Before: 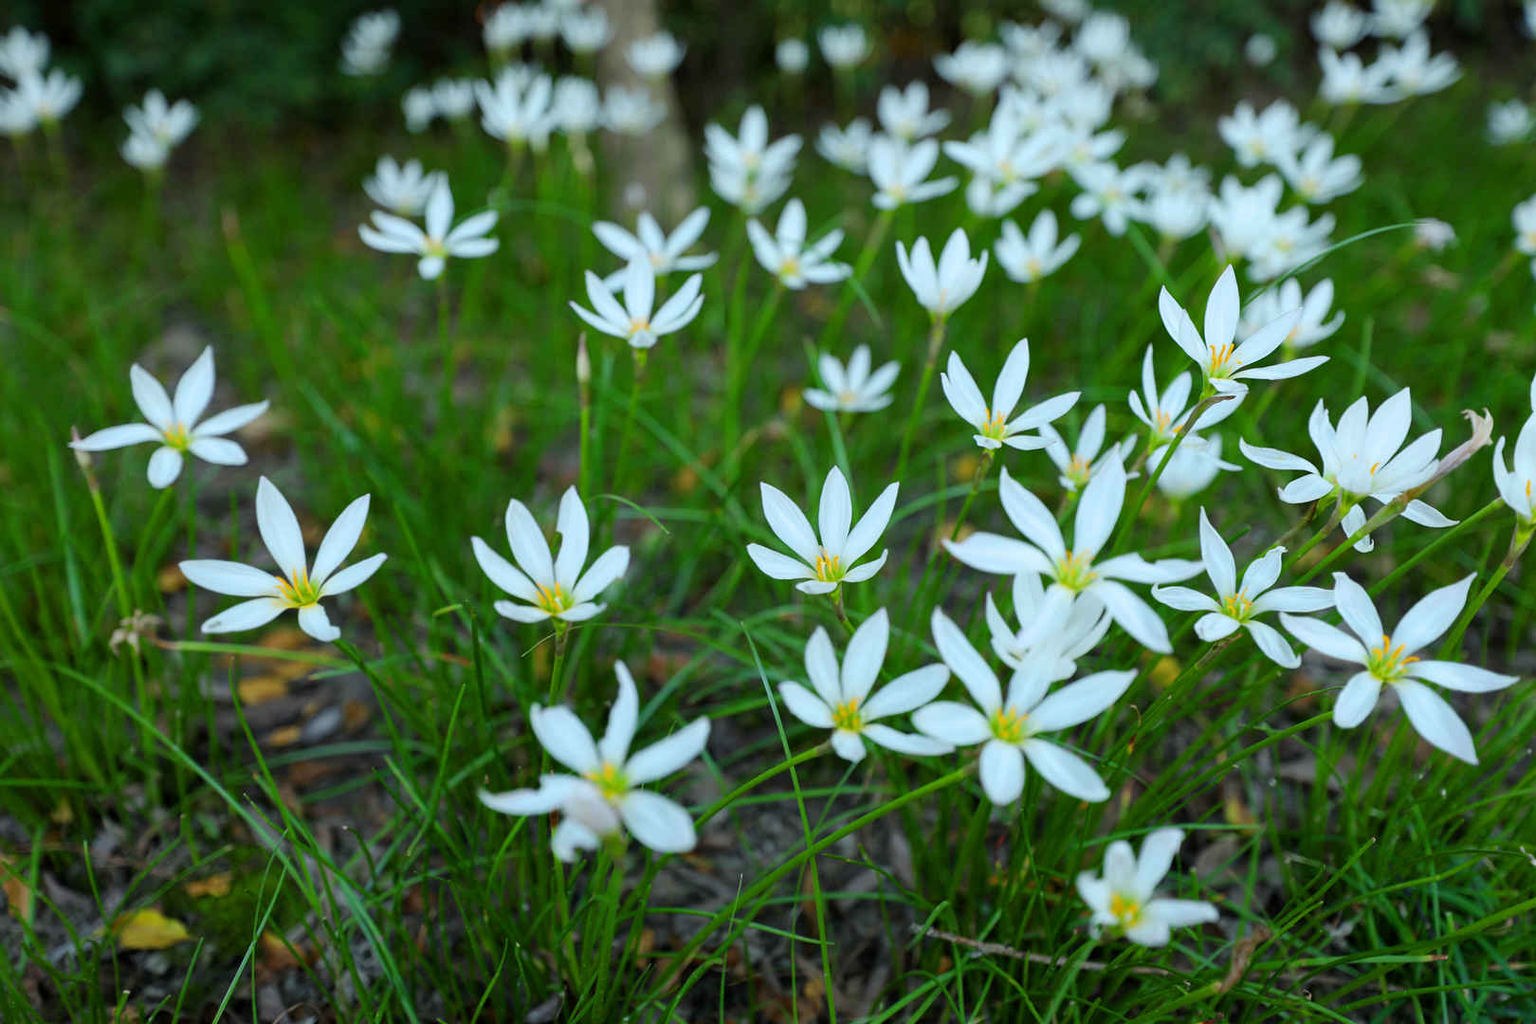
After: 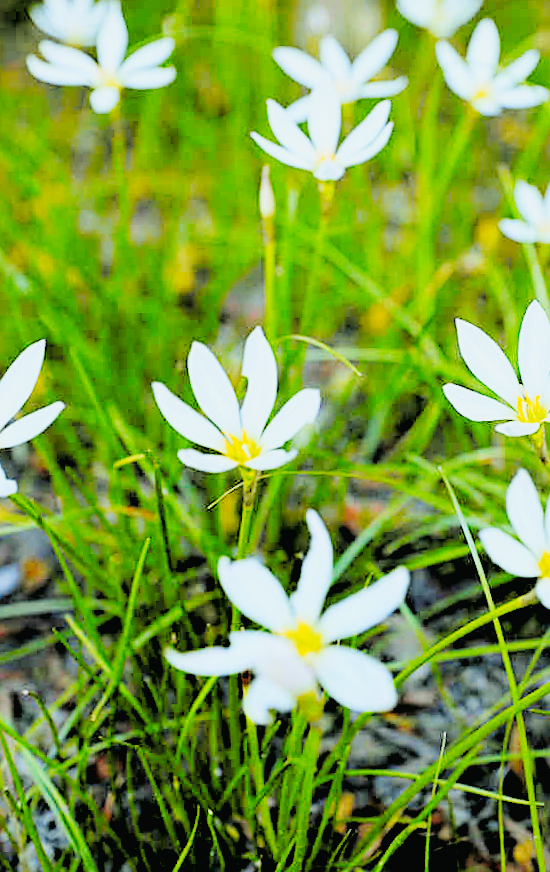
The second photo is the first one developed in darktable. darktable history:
tone curve: curves: ch0 [(0, 0) (0.07, 0.052) (0.23, 0.254) (0.486, 0.53) (0.822, 0.825) (0.994, 0.955)]; ch1 [(0, 0) (0.226, 0.261) (0.379, 0.442) (0.469, 0.472) (0.495, 0.495) (0.514, 0.504) (0.561, 0.568) (0.59, 0.612) (1, 1)]; ch2 [(0, 0) (0.269, 0.299) (0.459, 0.441) (0.498, 0.499) (0.523, 0.52) (0.586, 0.569) (0.635, 0.617) (0.659, 0.681) (0.718, 0.764) (1, 1)], color space Lab, independent channels, preserve colors none
rgb levels: preserve colors sum RGB, levels [[0.038, 0.433, 0.934], [0, 0.5, 1], [0, 0.5, 1]]
sharpen: on, module defaults
base curve: curves: ch0 [(0, 0.003) (0.001, 0.002) (0.006, 0.004) (0.02, 0.022) (0.048, 0.086) (0.094, 0.234) (0.162, 0.431) (0.258, 0.629) (0.385, 0.8) (0.548, 0.918) (0.751, 0.988) (1, 1)], preserve colors none
rotate and perspective: rotation -1.17°, automatic cropping off
velvia: on, module defaults
crop and rotate: left 21.77%, top 18.528%, right 44.676%, bottom 2.997%
